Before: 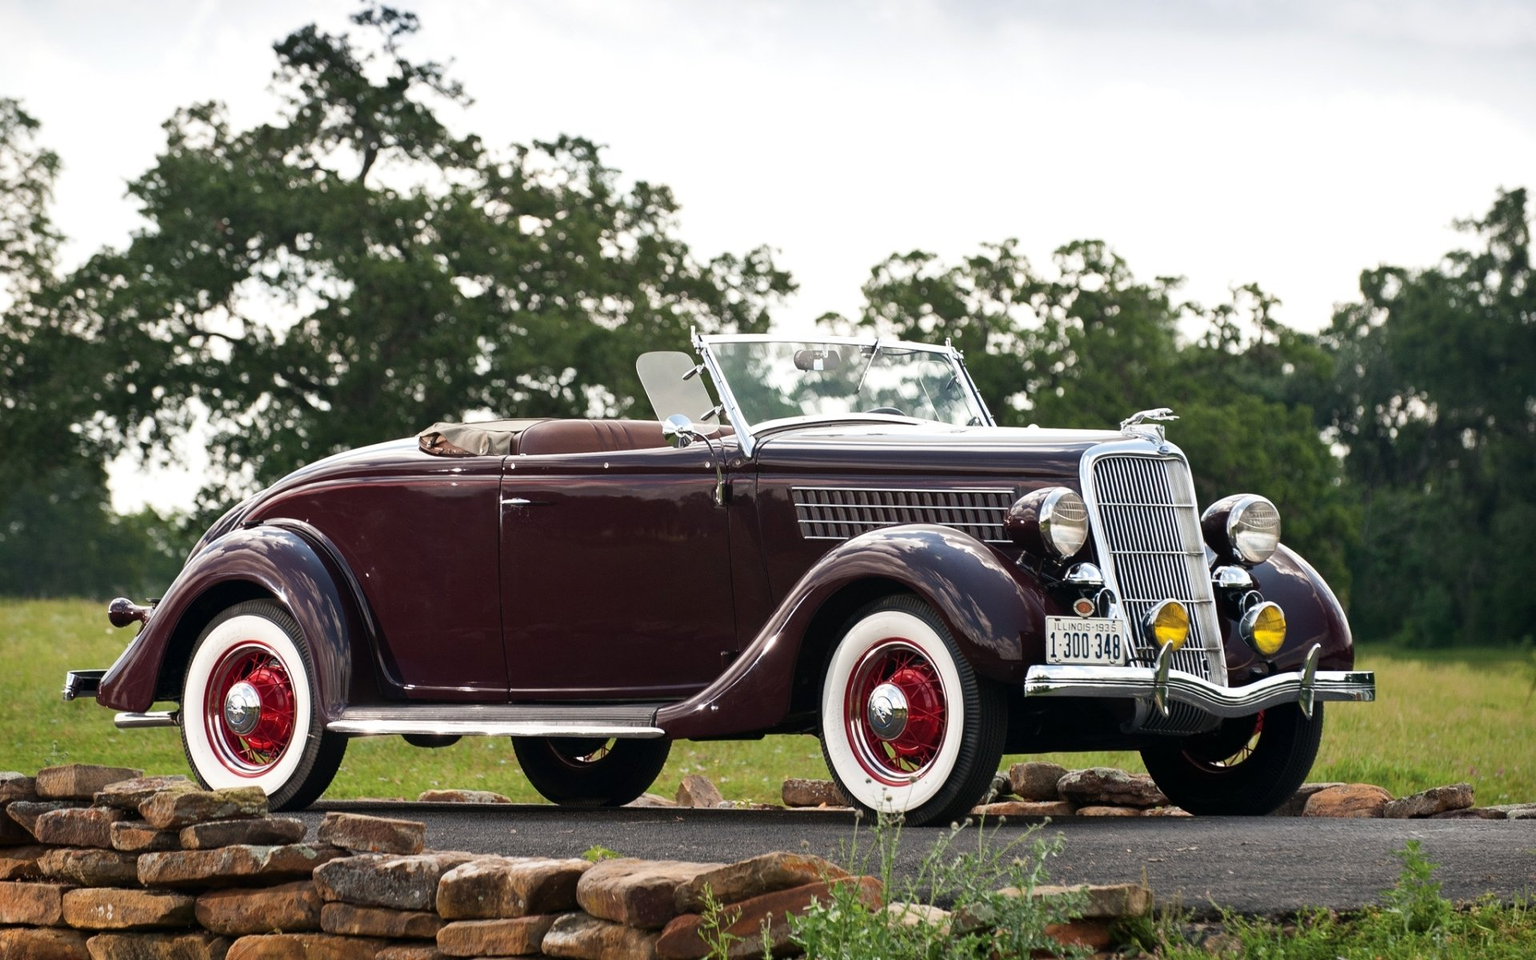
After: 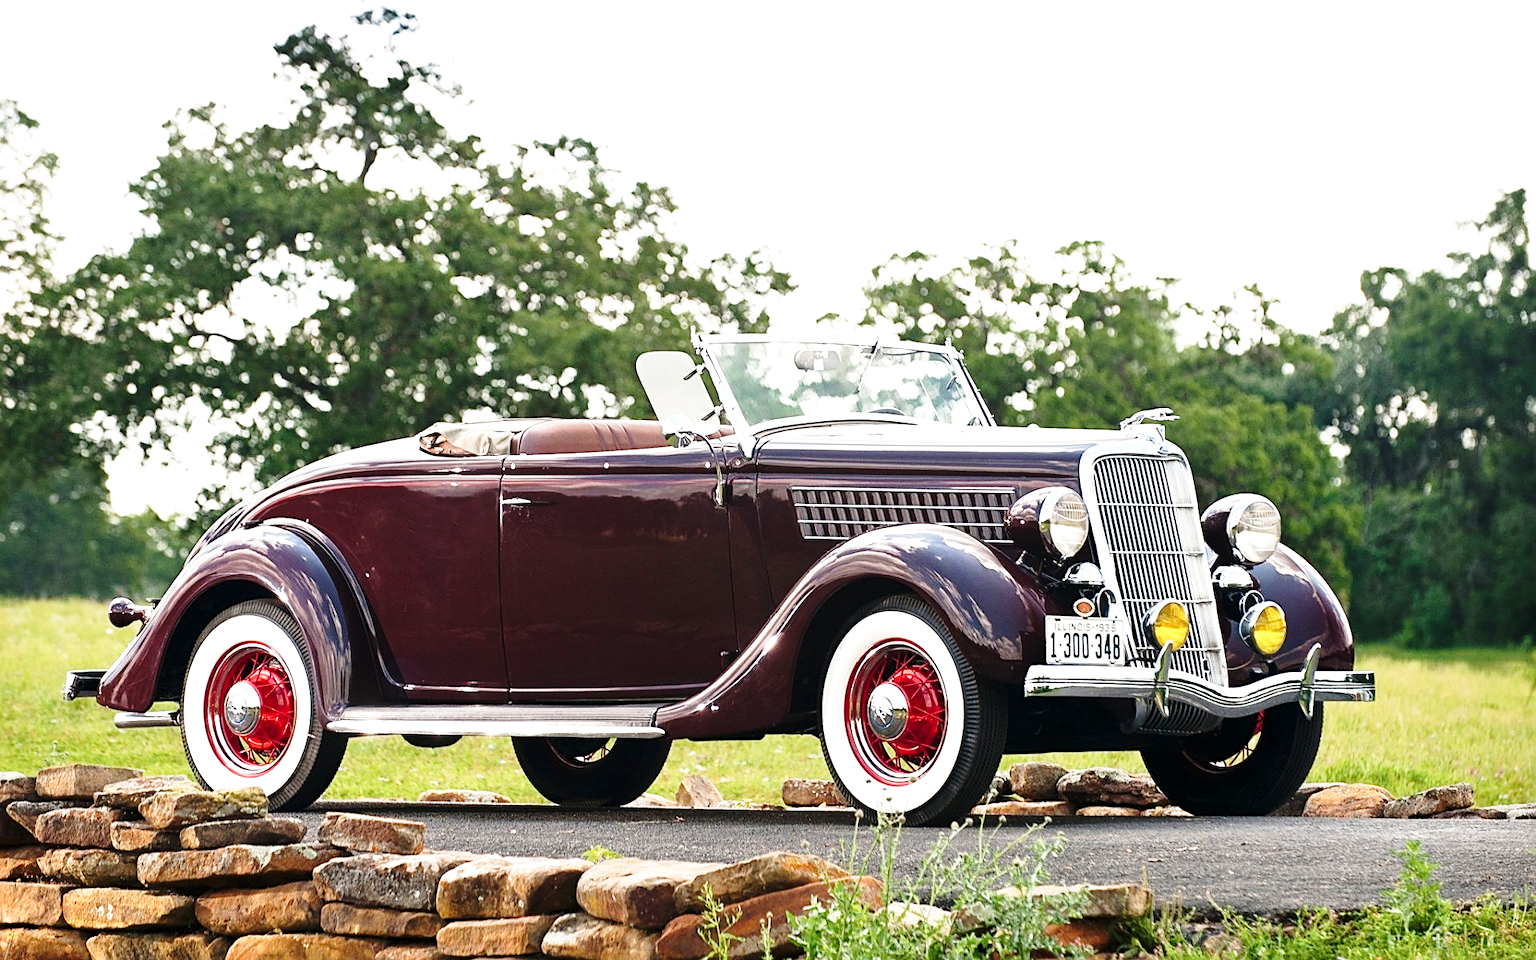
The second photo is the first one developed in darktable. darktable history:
exposure: exposure 0.603 EV, compensate highlight preservation false
base curve: curves: ch0 [(0, 0) (0.028, 0.03) (0.121, 0.232) (0.46, 0.748) (0.859, 0.968) (1, 1)], preserve colors none
sharpen: on, module defaults
